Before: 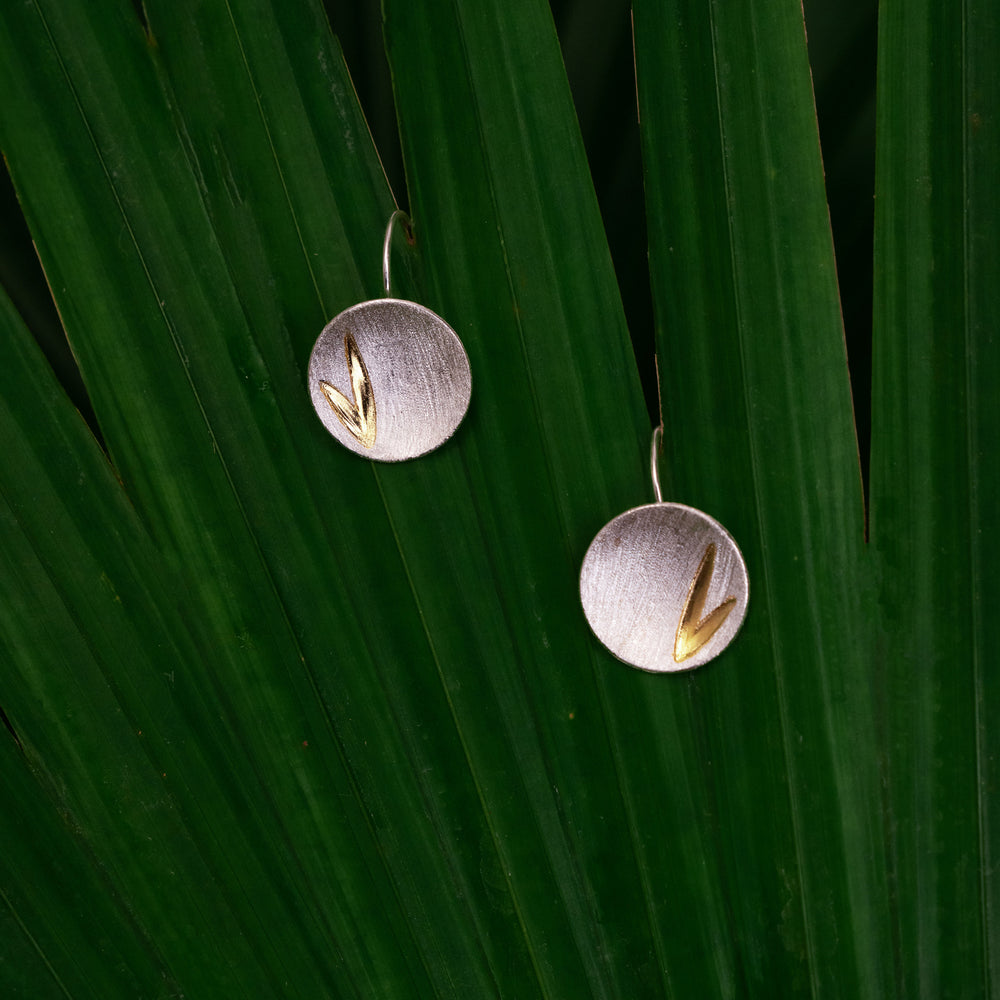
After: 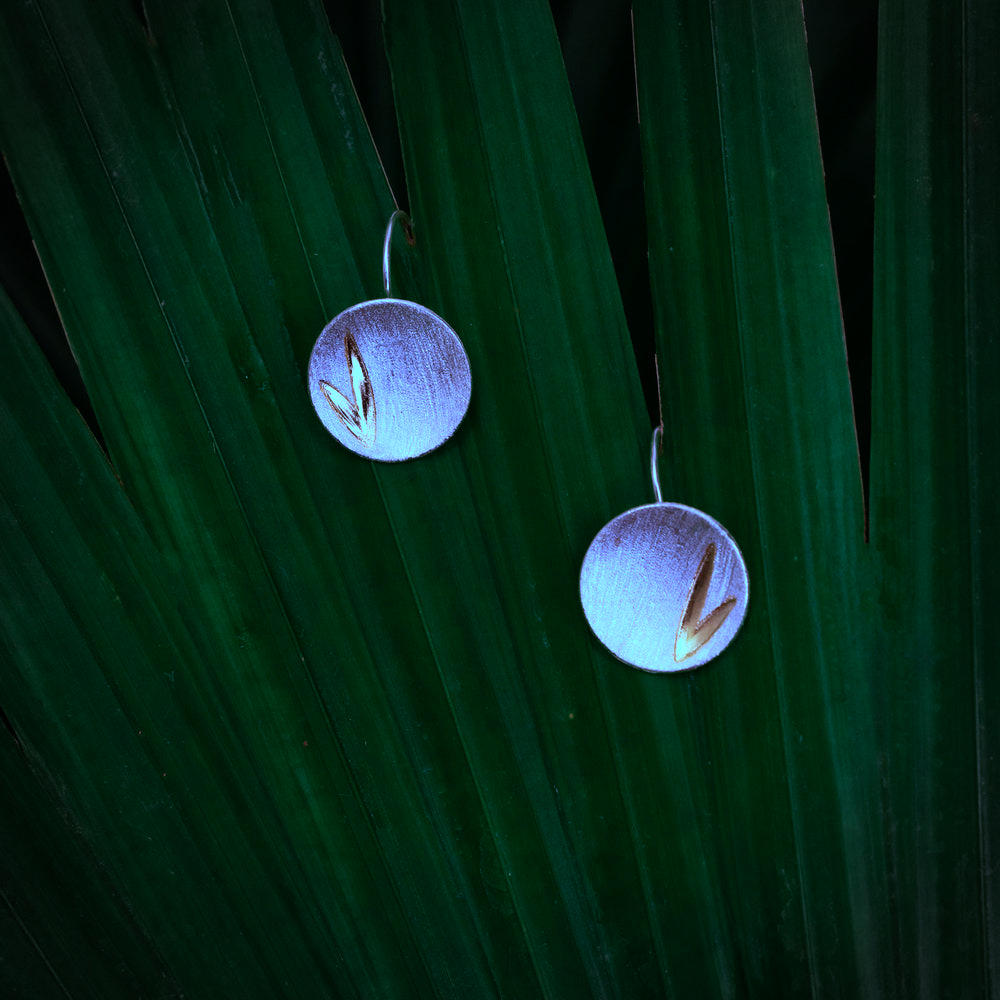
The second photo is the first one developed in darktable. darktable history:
vignetting: fall-off start 71.74%
color calibration: illuminant as shot in camera, x 0.462, y 0.419, temperature 2651.64 K
rgb levels: mode RGB, independent channels, levels [[0, 0.5, 1], [0, 0.521, 1], [0, 0.536, 1]]
